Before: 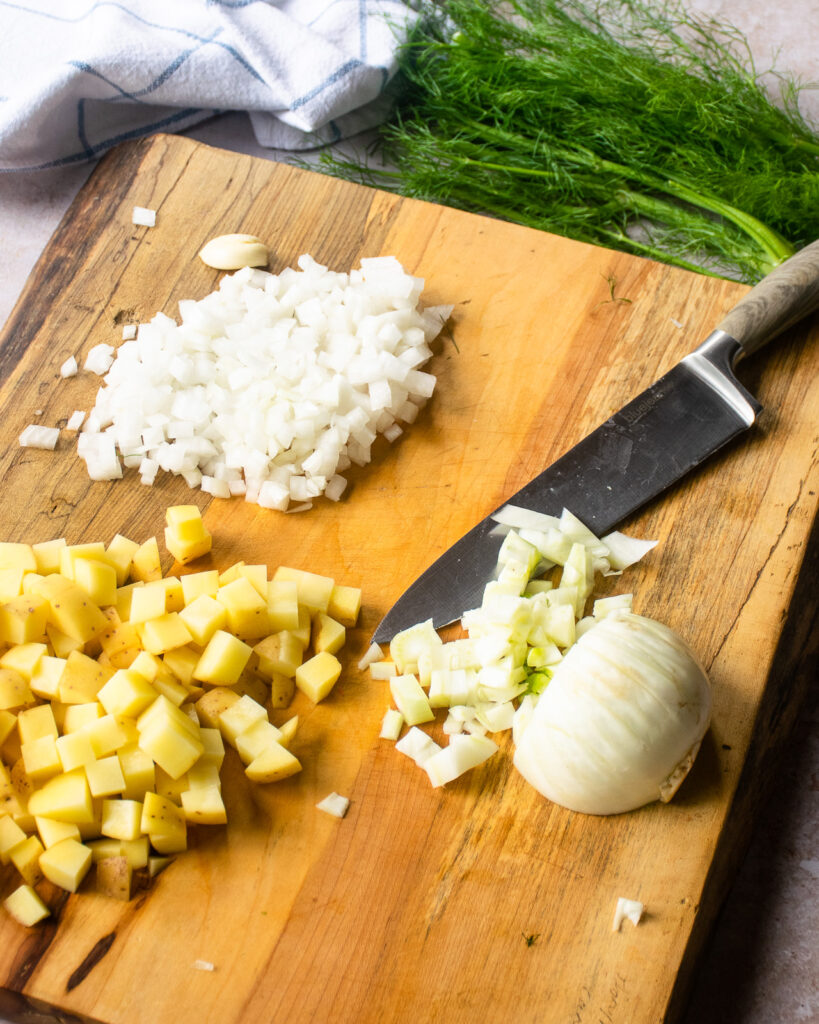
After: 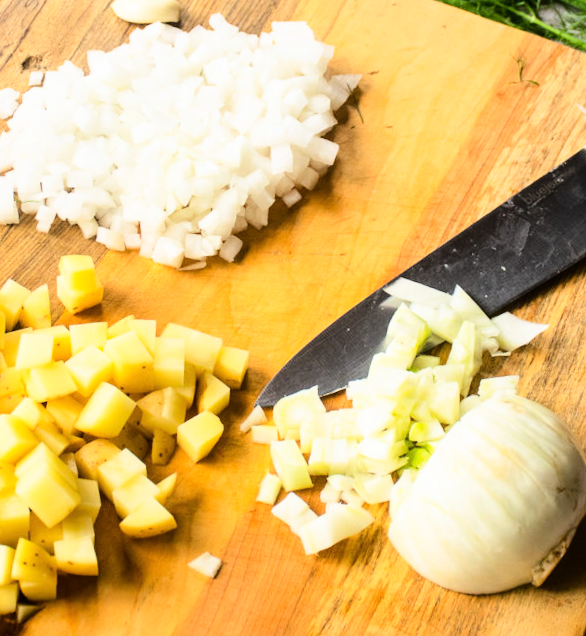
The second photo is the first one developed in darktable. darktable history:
base curve: curves: ch0 [(0, 0) (0.036, 0.025) (0.121, 0.166) (0.206, 0.329) (0.605, 0.79) (1, 1)]
crop and rotate: angle -4.14°, left 9.909%, top 20.491%, right 12.204%, bottom 11.856%
